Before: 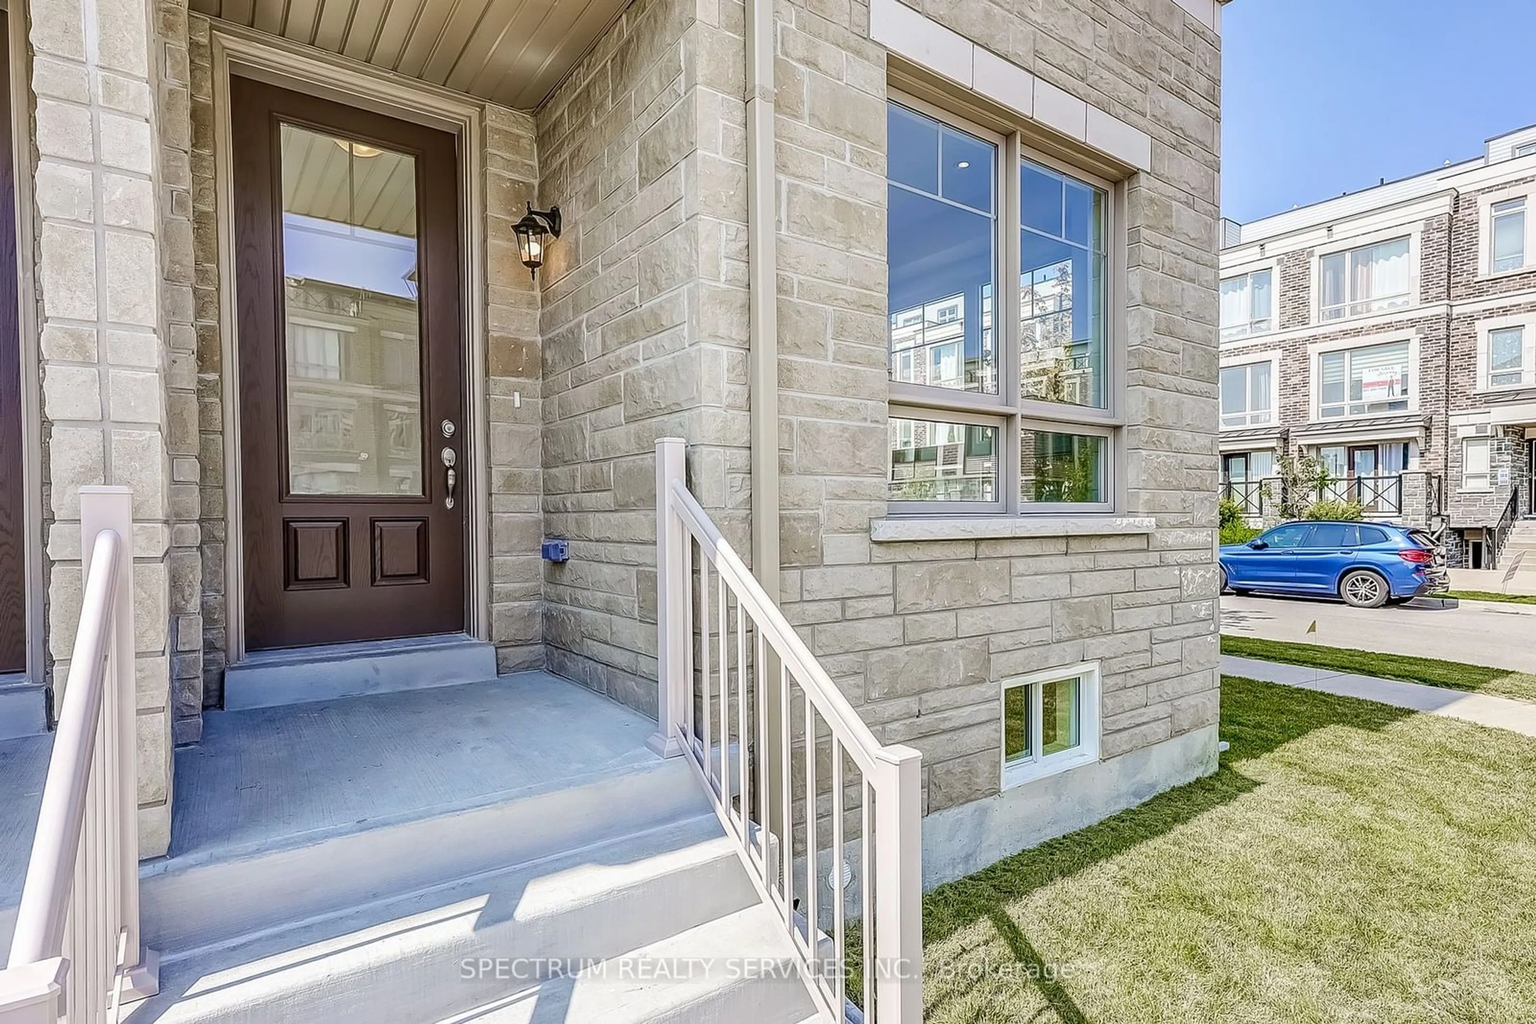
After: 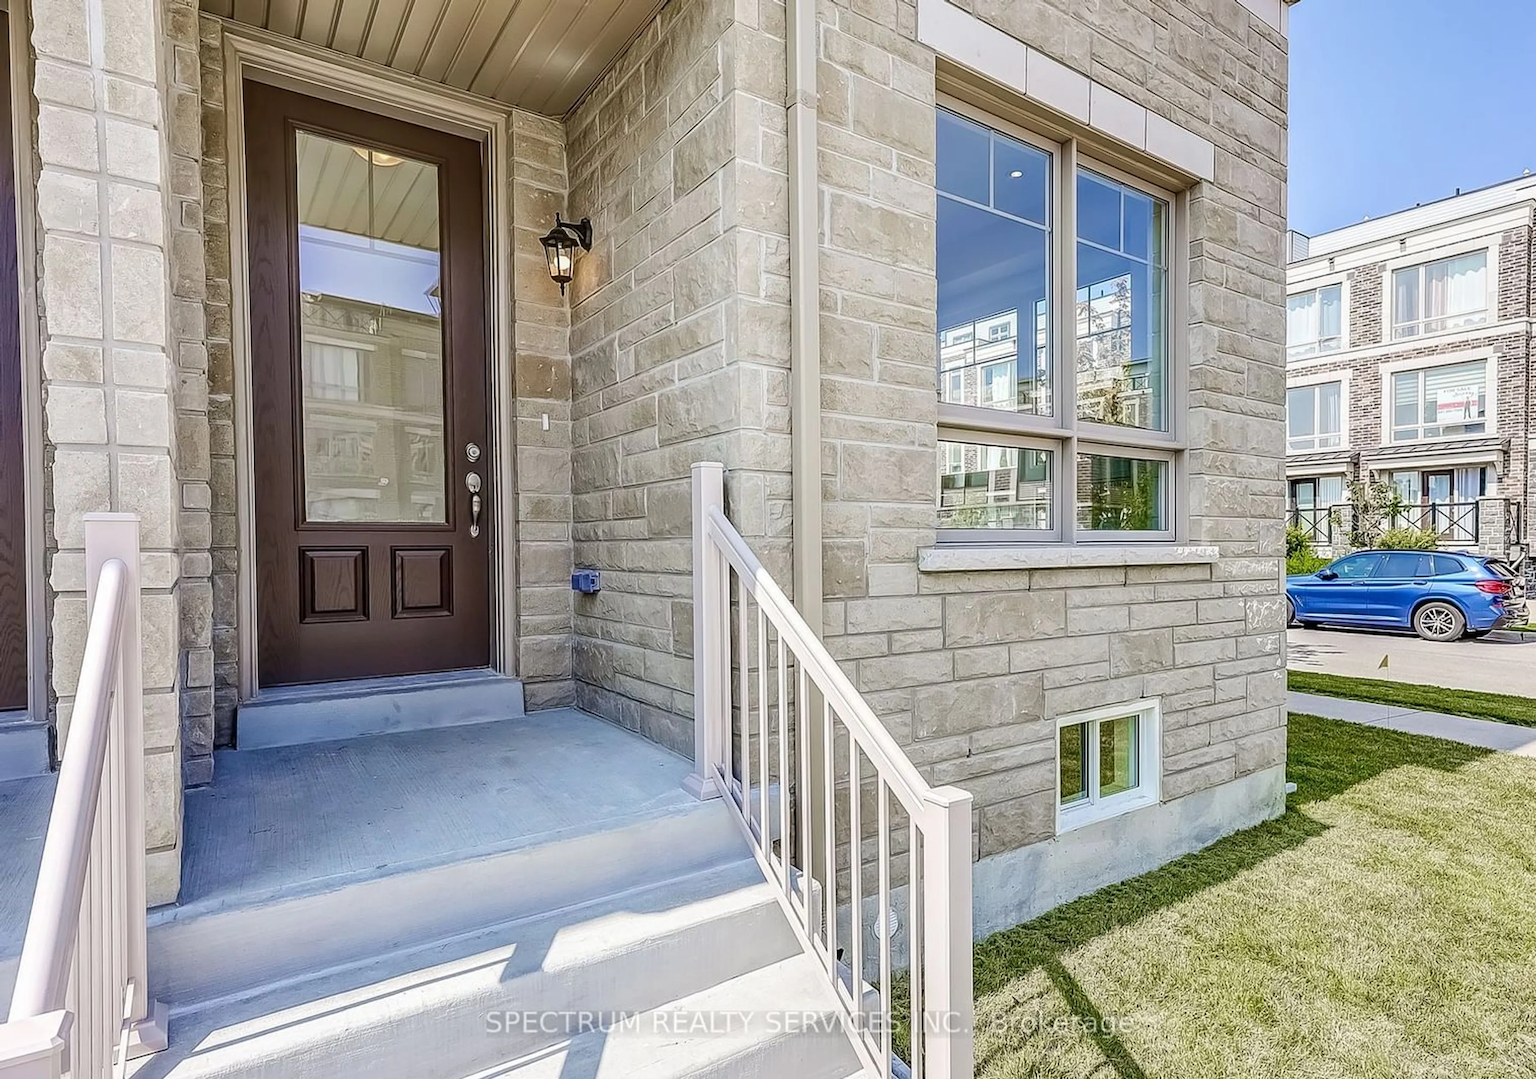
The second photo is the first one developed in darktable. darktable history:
tone equalizer: on, module defaults
crop and rotate: right 5.167%
